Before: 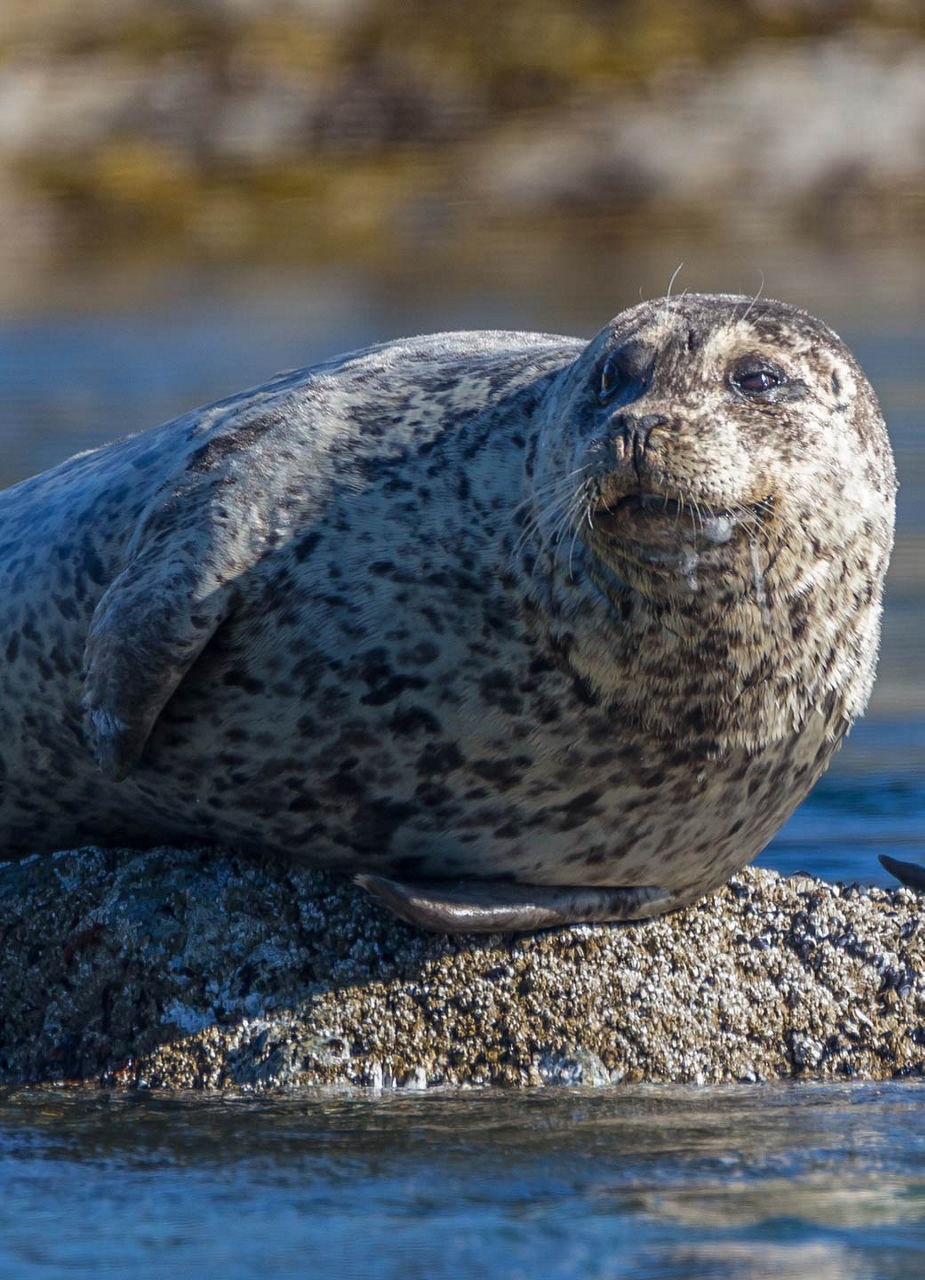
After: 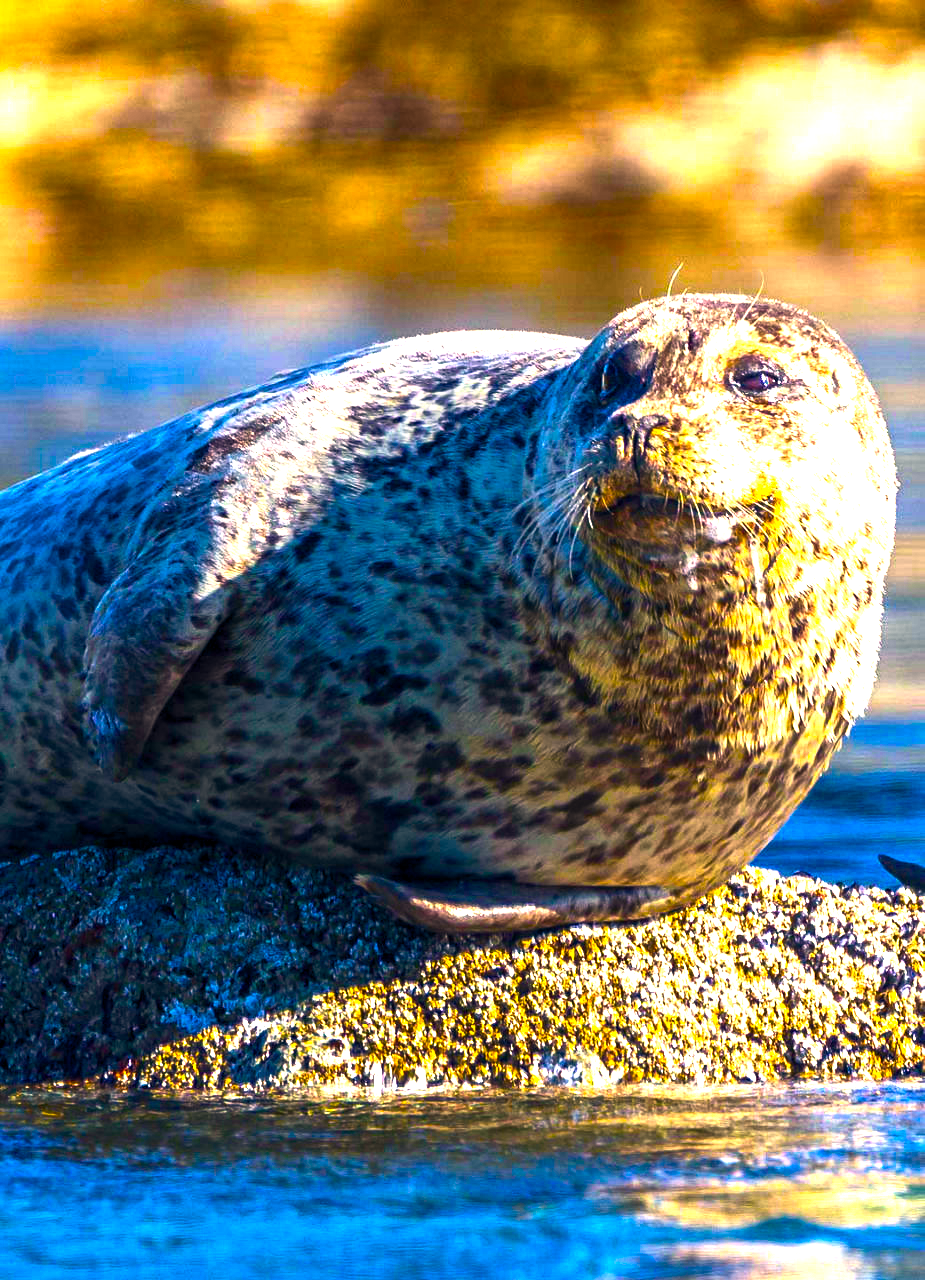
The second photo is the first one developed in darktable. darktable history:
color balance rgb: linear chroma grading › global chroma 20%, perceptual saturation grading › global saturation 65%, perceptual saturation grading › highlights 60%, perceptual saturation grading › mid-tones 50%, perceptual saturation grading › shadows 50%, perceptual brilliance grading › global brilliance 30%, perceptual brilliance grading › highlights 50%, perceptual brilliance grading › mid-tones 50%, perceptual brilliance grading › shadows -22%, global vibrance 20%
color correction: highlights a* 15, highlights b* 31.55
